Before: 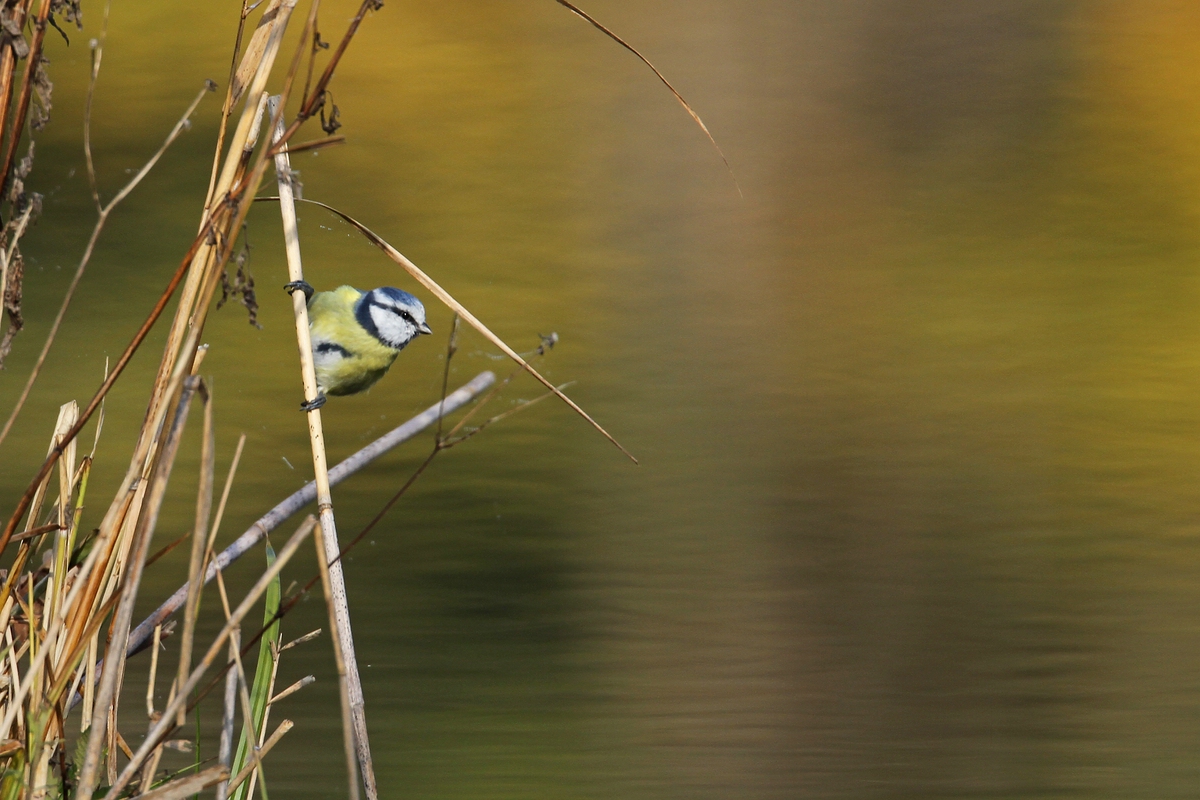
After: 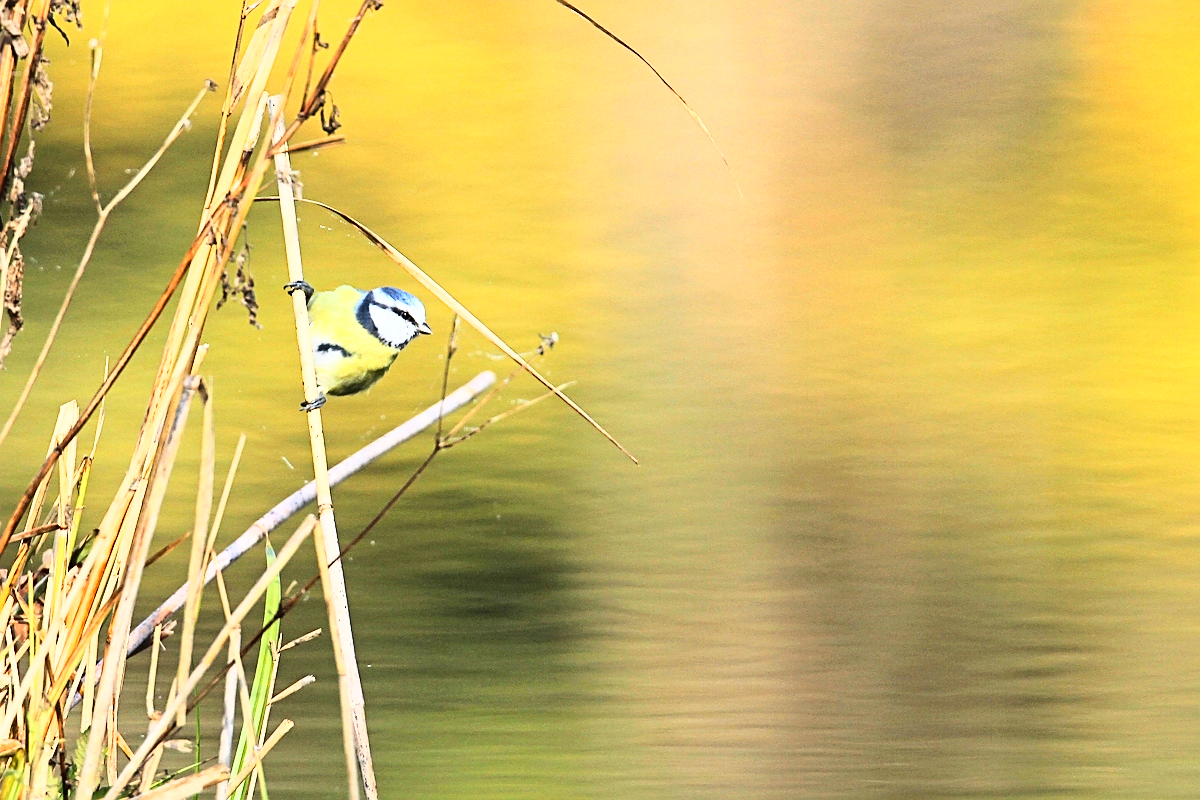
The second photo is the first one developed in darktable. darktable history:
sharpen: on, module defaults
tone curve: curves: ch0 [(0, 0.017) (0.259, 0.344) (0.593, 0.778) (0.786, 0.931) (1, 0.999)]; ch1 [(0, 0) (0.405, 0.387) (0.442, 0.47) (0.492, 0.5) (0.511, 0.503) (0.548, 0.596) (0.7, 0.795) (1, 1)]; ch2 [(0, 0) (0.411, 0.433) (0.5, 0.504) (0.535, 0.581) (1, 1)], color space Lab, linked channels, preserve colors none
base curve: curves: ch0 [(0, 0) (0.012, 0.01) (0.073, 0.168) (0.31, 0.711) (0.645, 0.957) (1, 1)]
